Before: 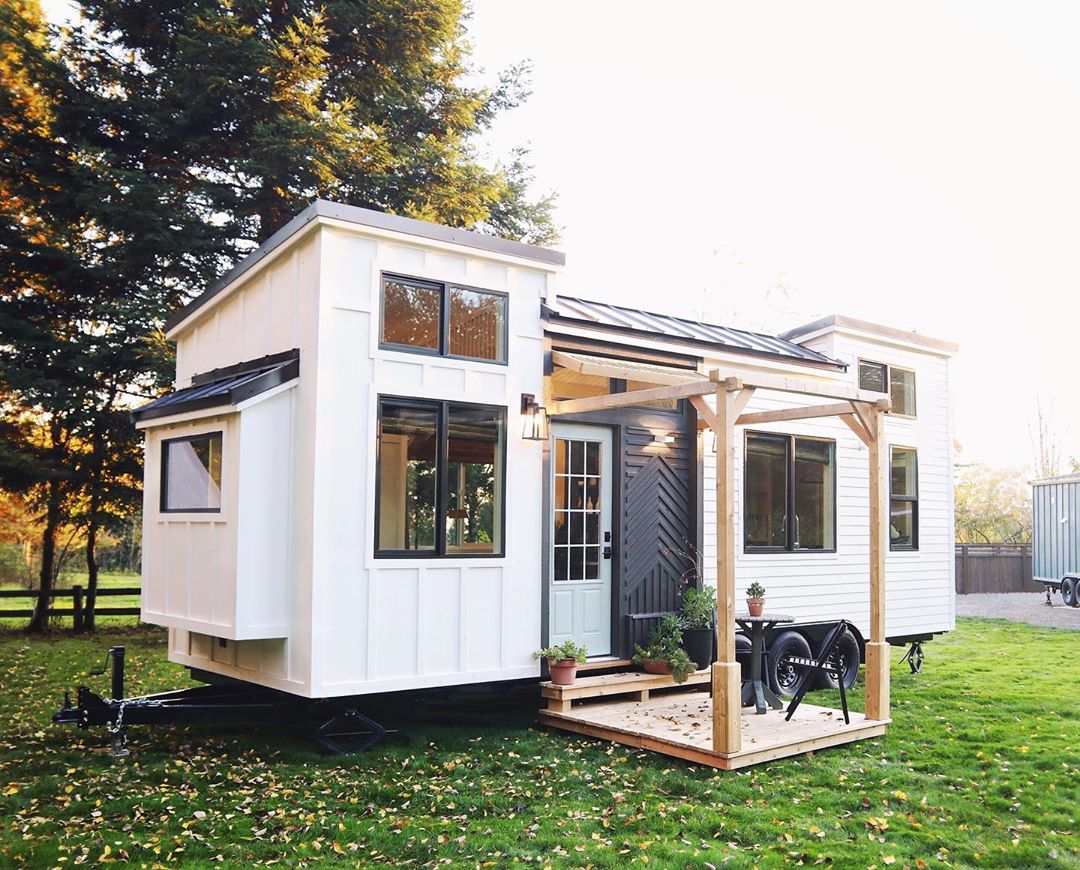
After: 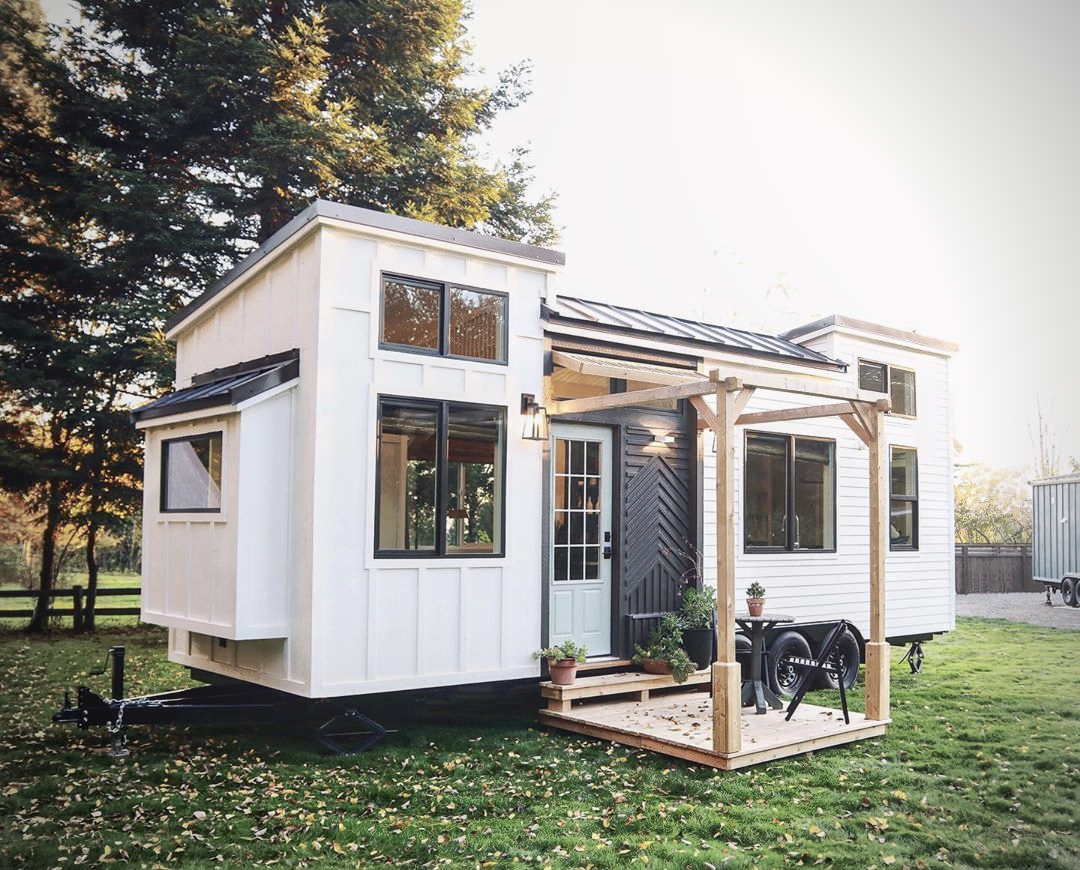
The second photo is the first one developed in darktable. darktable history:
contrast brightness saturation: contrast 0.25, saturation -0.31
local contrast: detail 110%
vignetting: on, module defaults
shadows and highlights: on, module defaults
